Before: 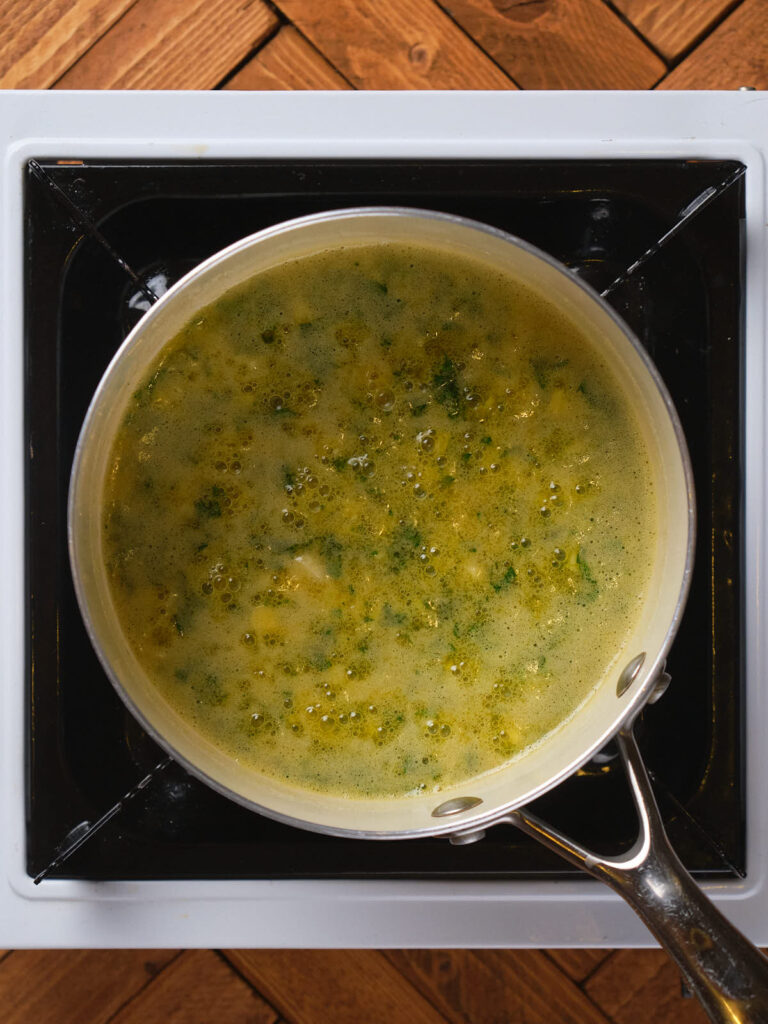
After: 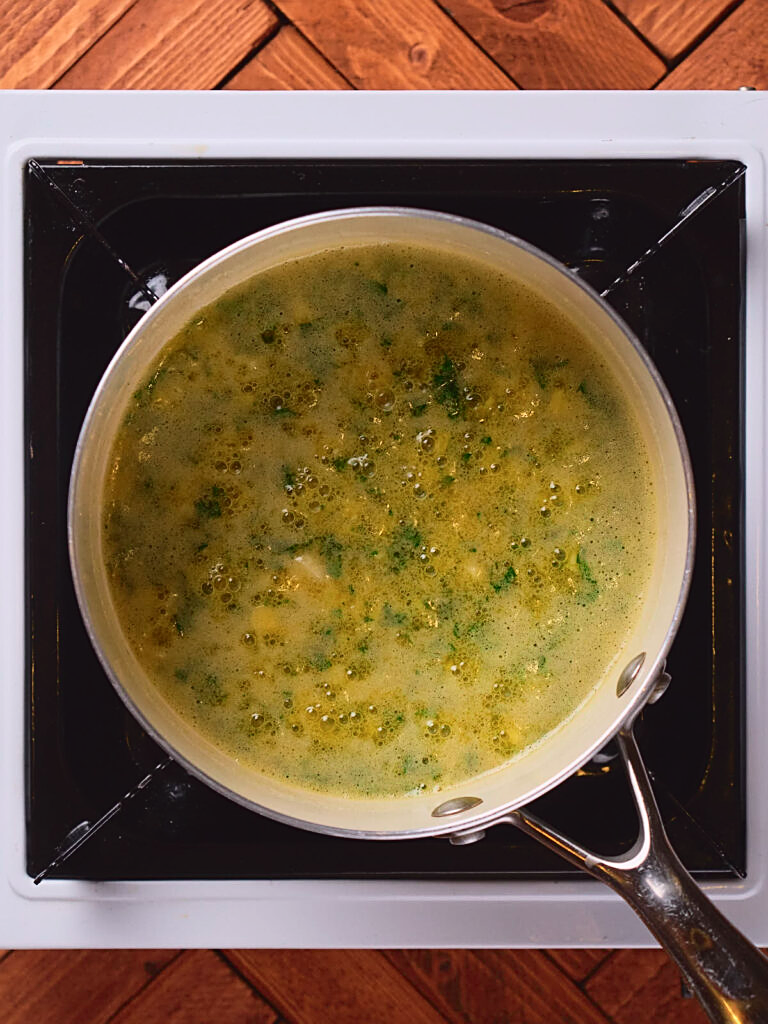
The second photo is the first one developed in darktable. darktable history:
tone curve: curves: ch0 [(0, 0.025) (0.15, 0.143) (0.452, 0.486) (0.751, 0.788) (1, 0.961)]; ch1 [(0, 0) (0.43, 0.408) (0.476, 0.469) (0.497, 0.507) (0.546, 0.571) (0.566, 0.607) (0.62, 0.657) (1, 1)]; ch2 [(0, 0) (0.386, 0.397) (0.505, 0.498) (0.547, 0.546) (0.579, 0.58) (1, 1)], color space Lab, independent channels, preserve colors none
sharpen: on, module defaults
